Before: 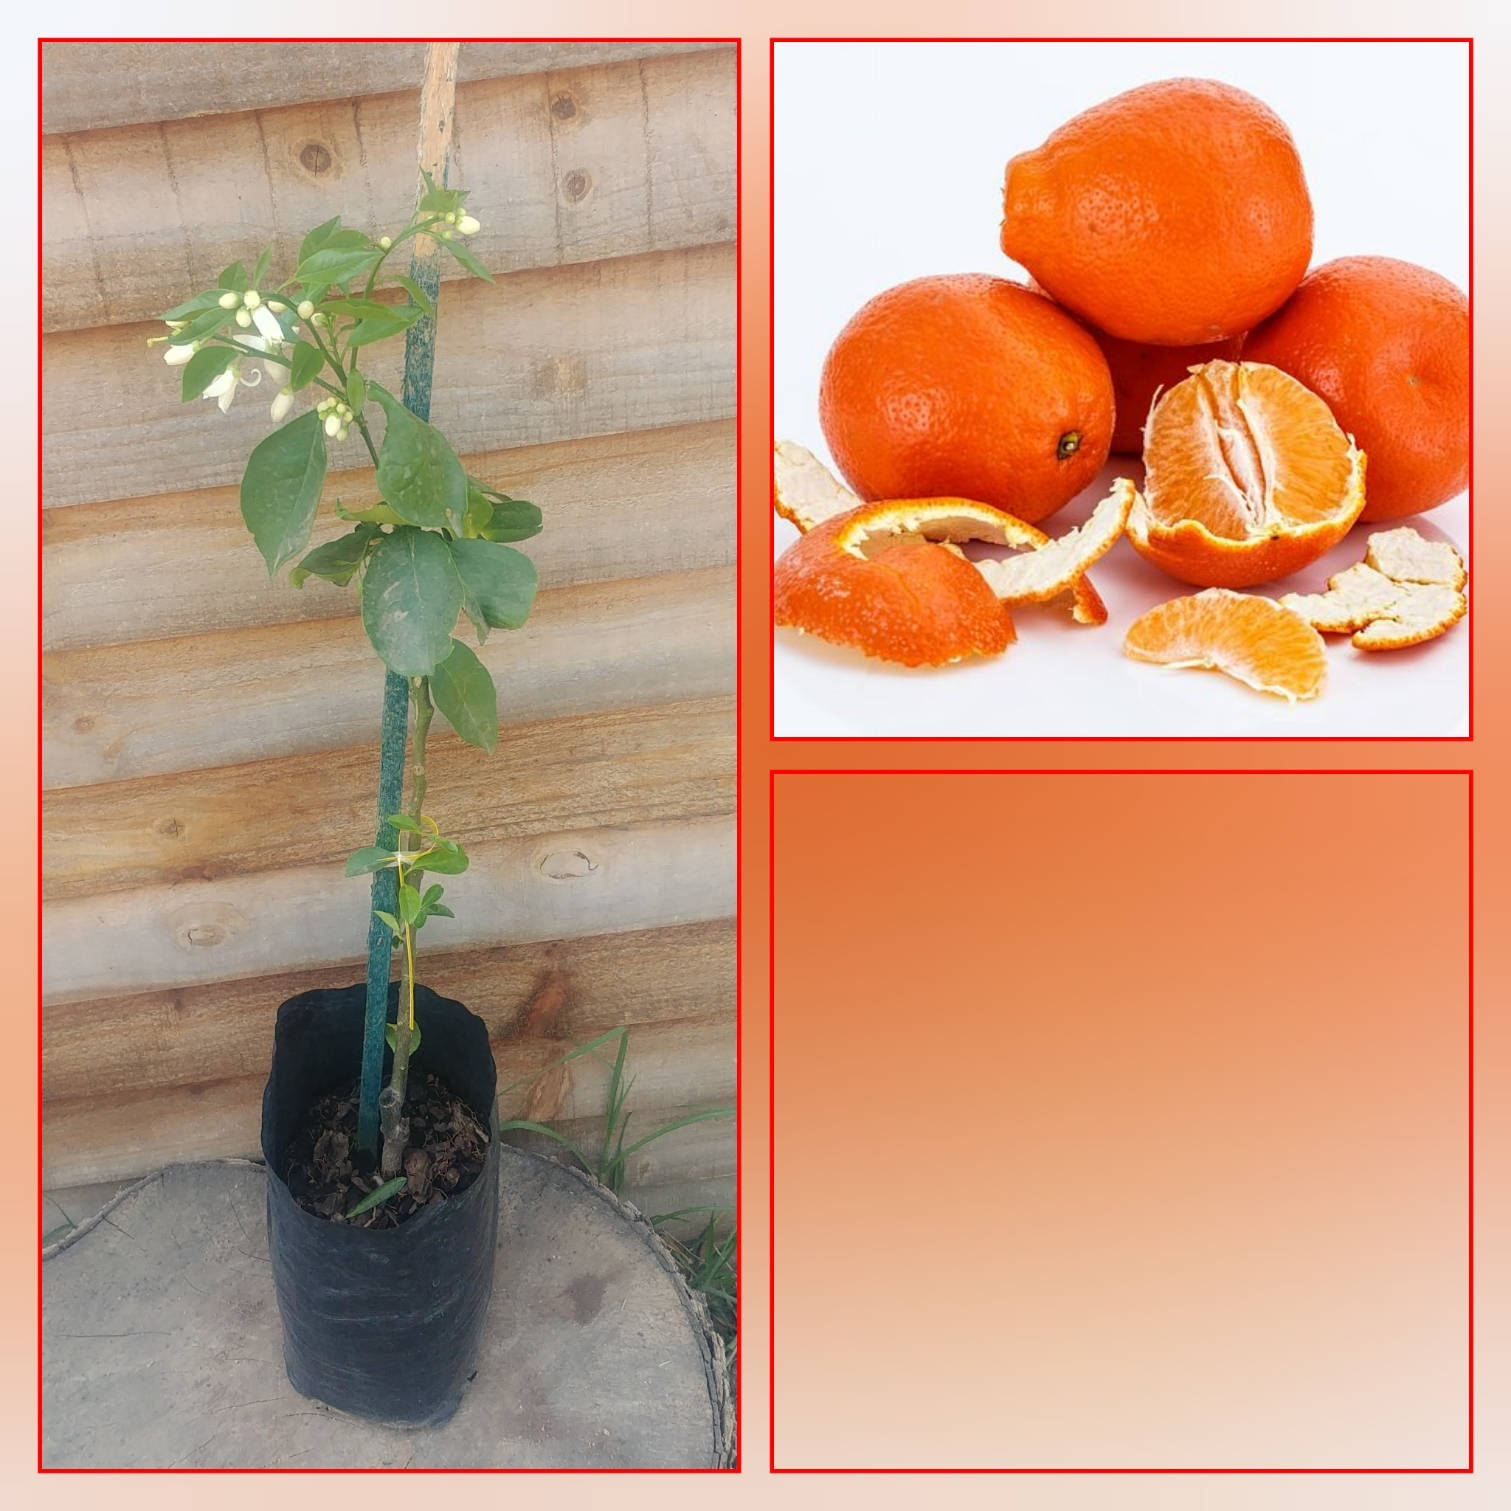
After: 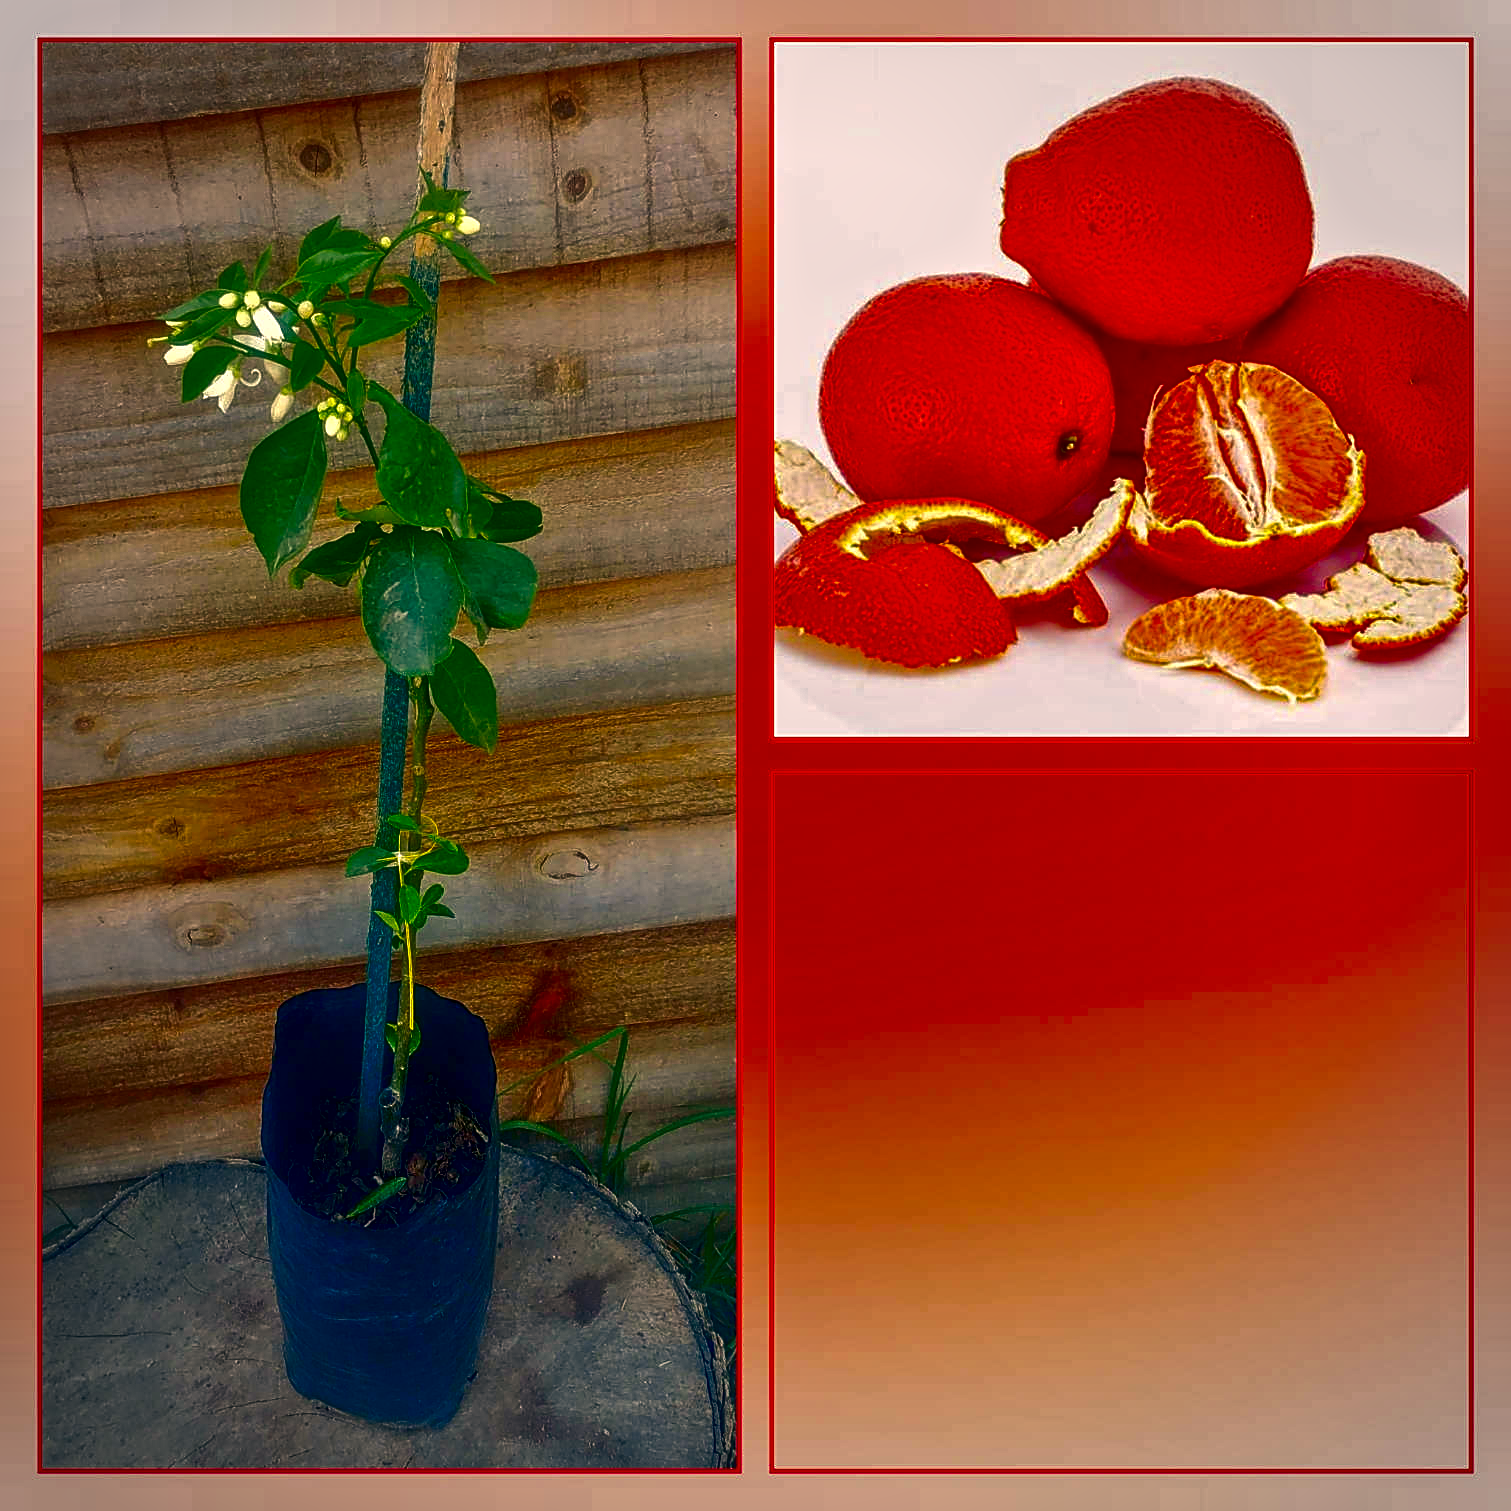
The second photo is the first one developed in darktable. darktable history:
sharpen: on, module defaults
contrast brightness saturation: brightness -0.981, saturation 0.982
vignetting: brightness -0.408, saturation -0.291
color correction: highlights a* 10.37, highlights b* 14.06, shadows a* -9.87, shadows b* -15.04
tone equalizer: -7 EV 0.151 EV, -6 EV 0.614 EV, -5 EV 1.17 EV, -4 EV 1.34 EV, -3 EV 1.16 EV, -2 EV 0.6 EV, -1 EV 0.164 EV, mask exposure compensation -0.507 EV
local contrast: on, module defaults
